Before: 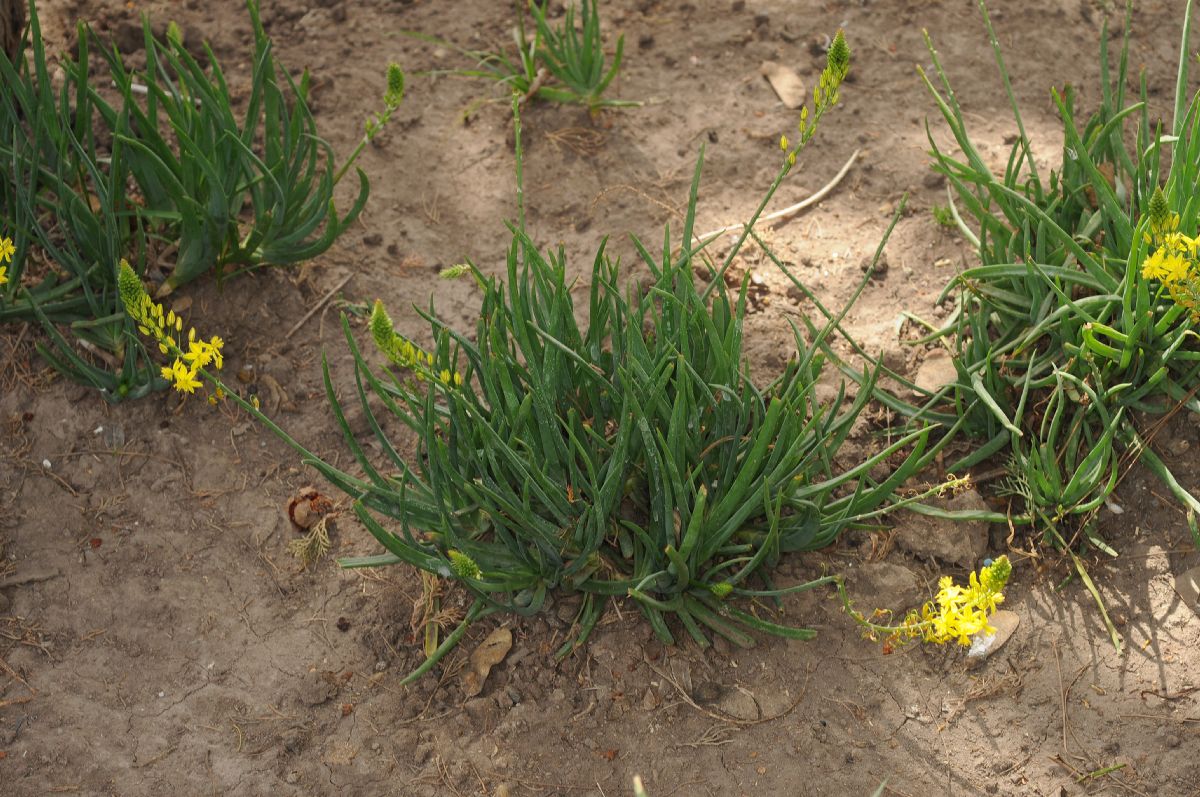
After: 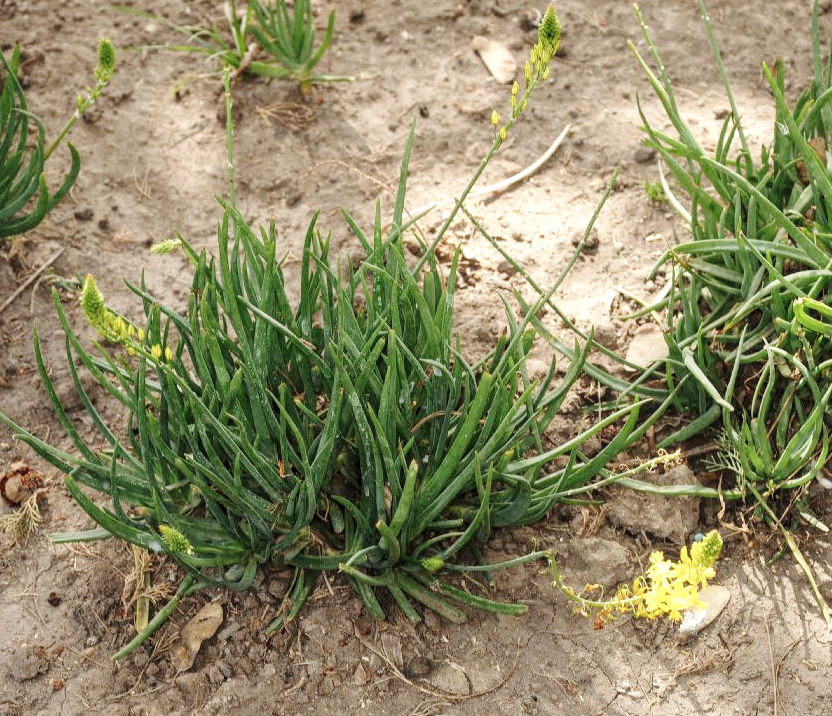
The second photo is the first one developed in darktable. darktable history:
crop and rotate: left 24.155%, top 3.185%, right 6.437%, bottom 6.919%
color correction: highlights b* 0.011, saturation 0.78
base curve: curves: ch0 [(0, 0) (0.028, 0.03) (0.121, 0.232) (0.46, 0.748) (0.859, 0.968) (1, 1)], preserve colors none
local contrast: on, module defaults
